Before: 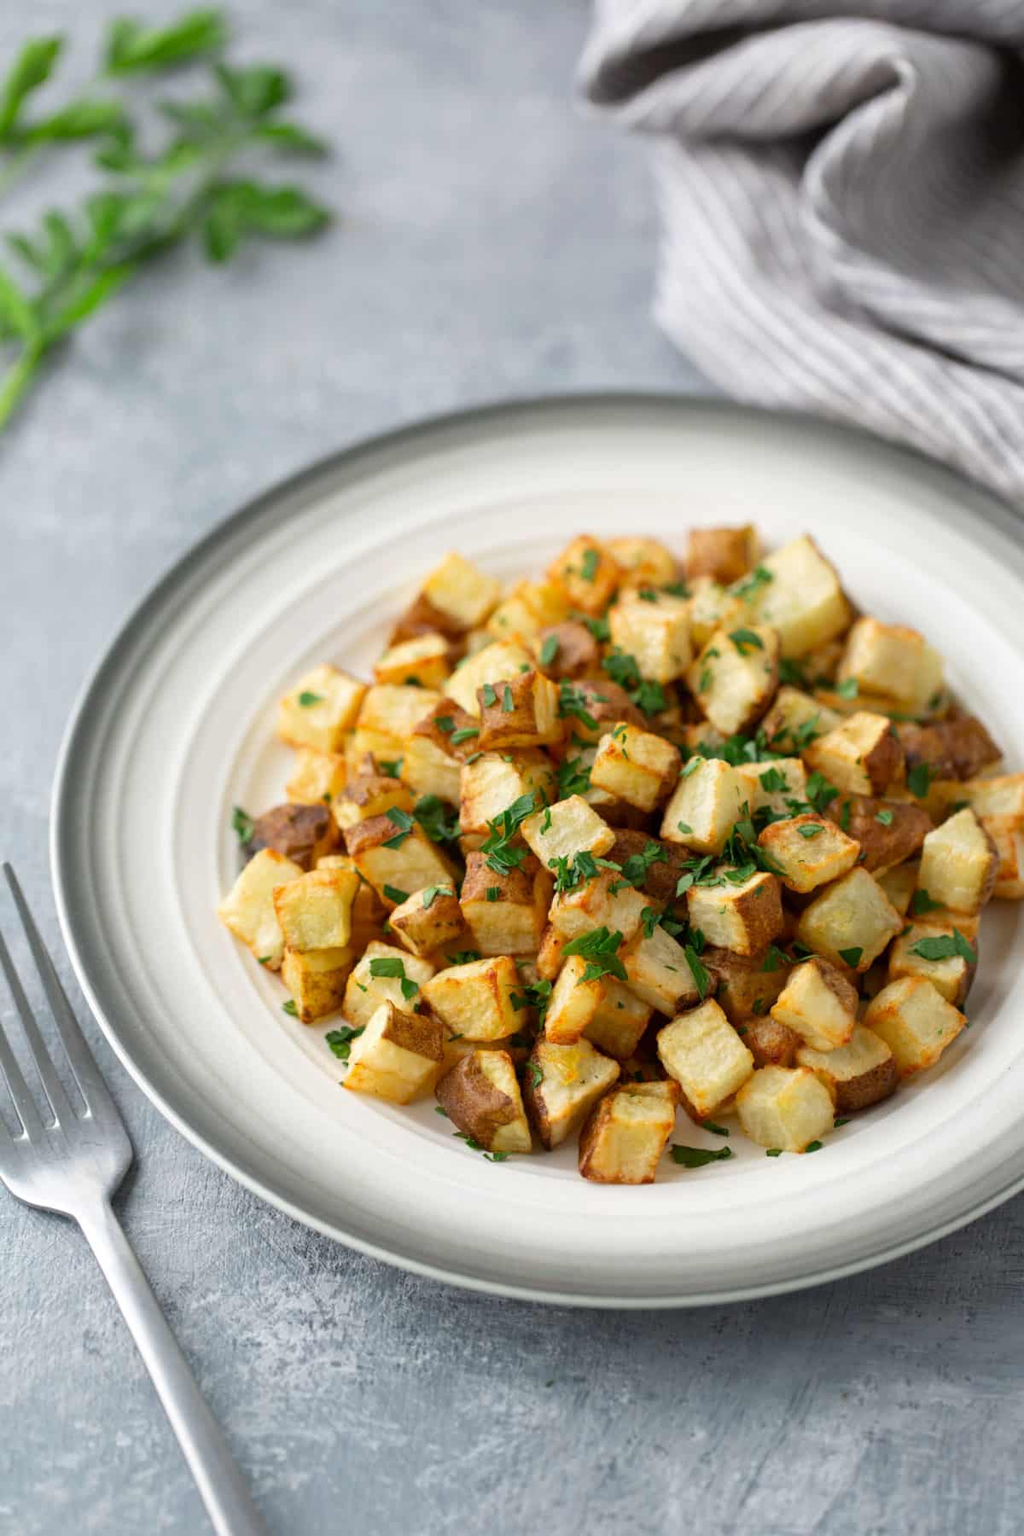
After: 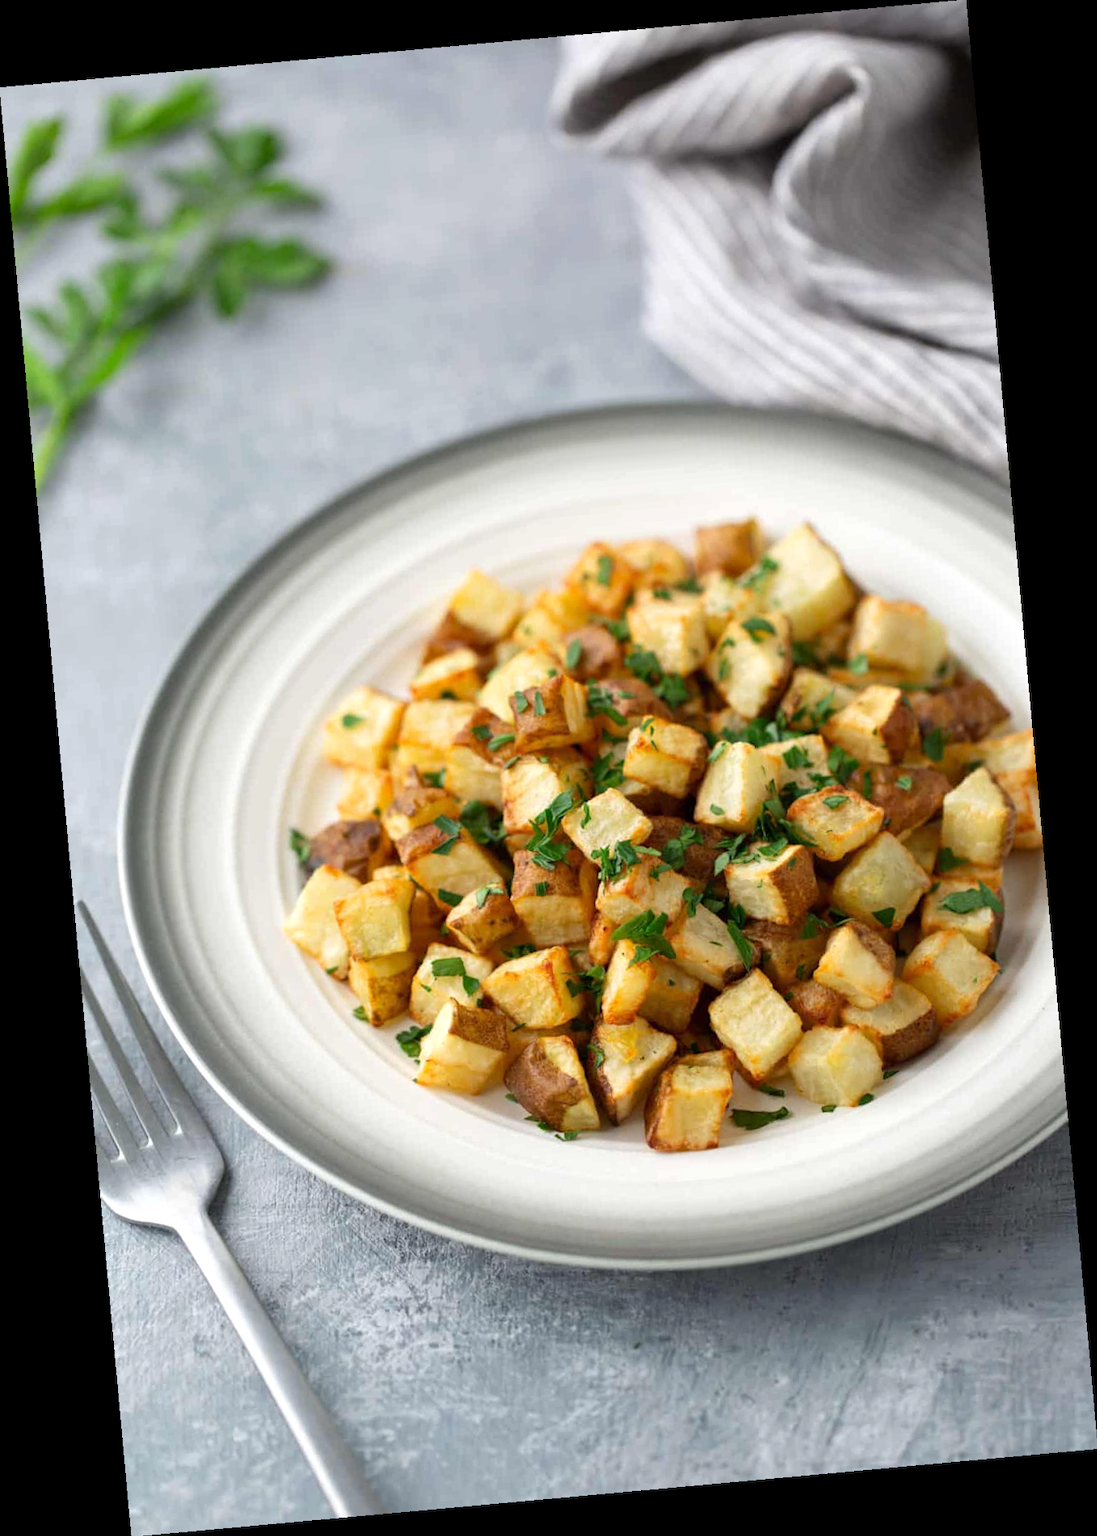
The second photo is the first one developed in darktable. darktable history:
rotate and perspective: rotation -5.2°, automatic cropping off
exposure: exposure 0.127 EV, compensate highlight preservation false
